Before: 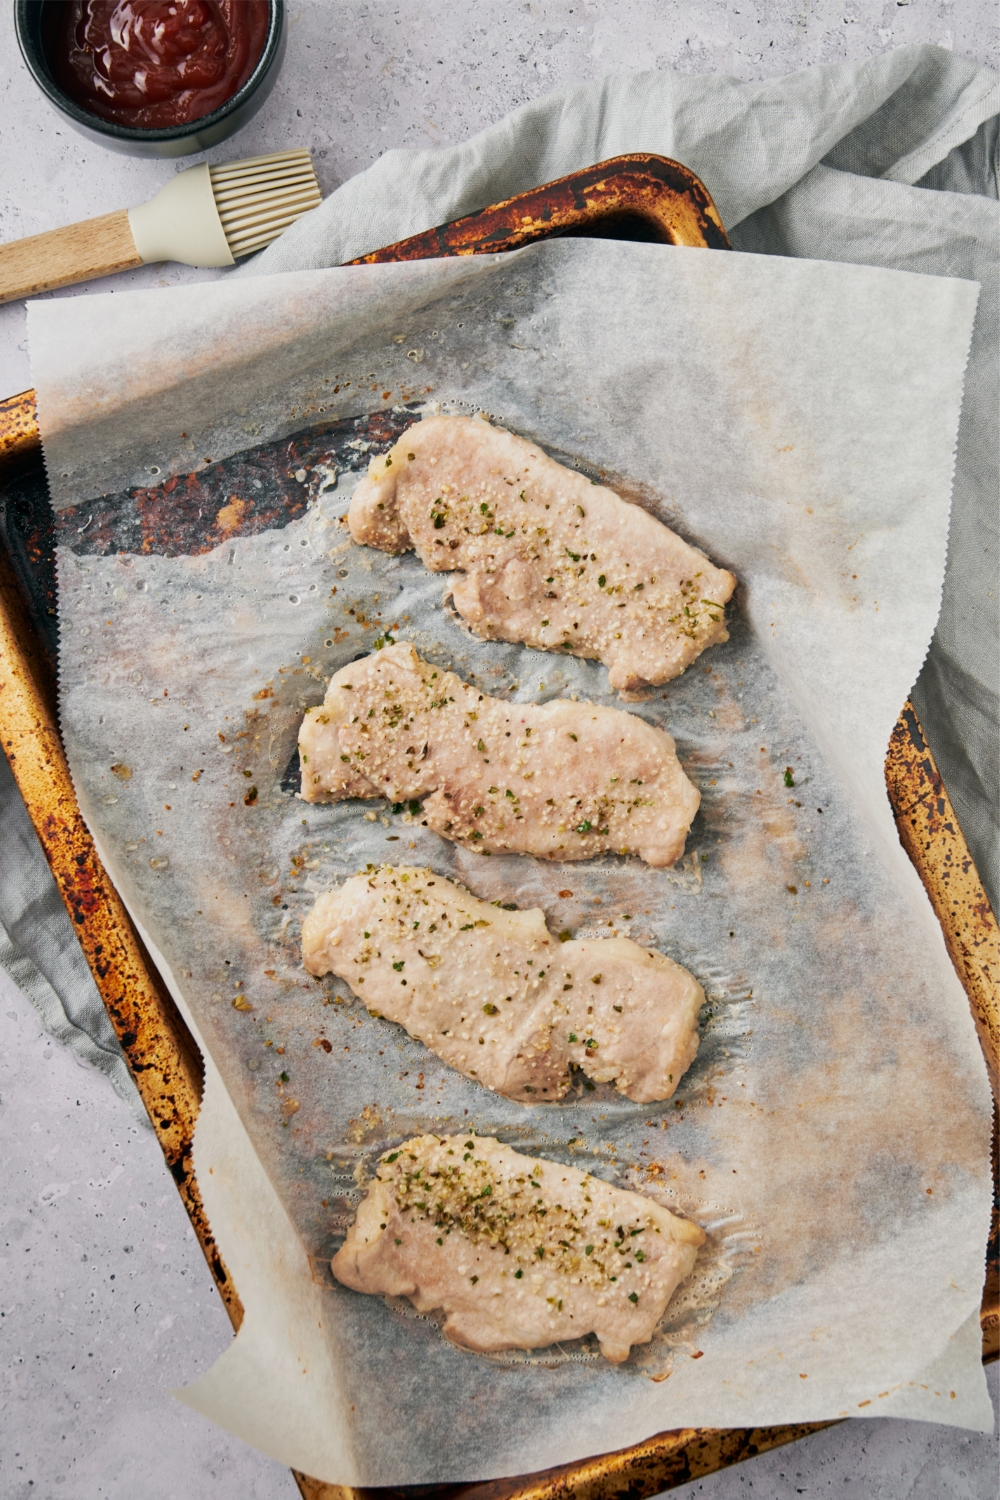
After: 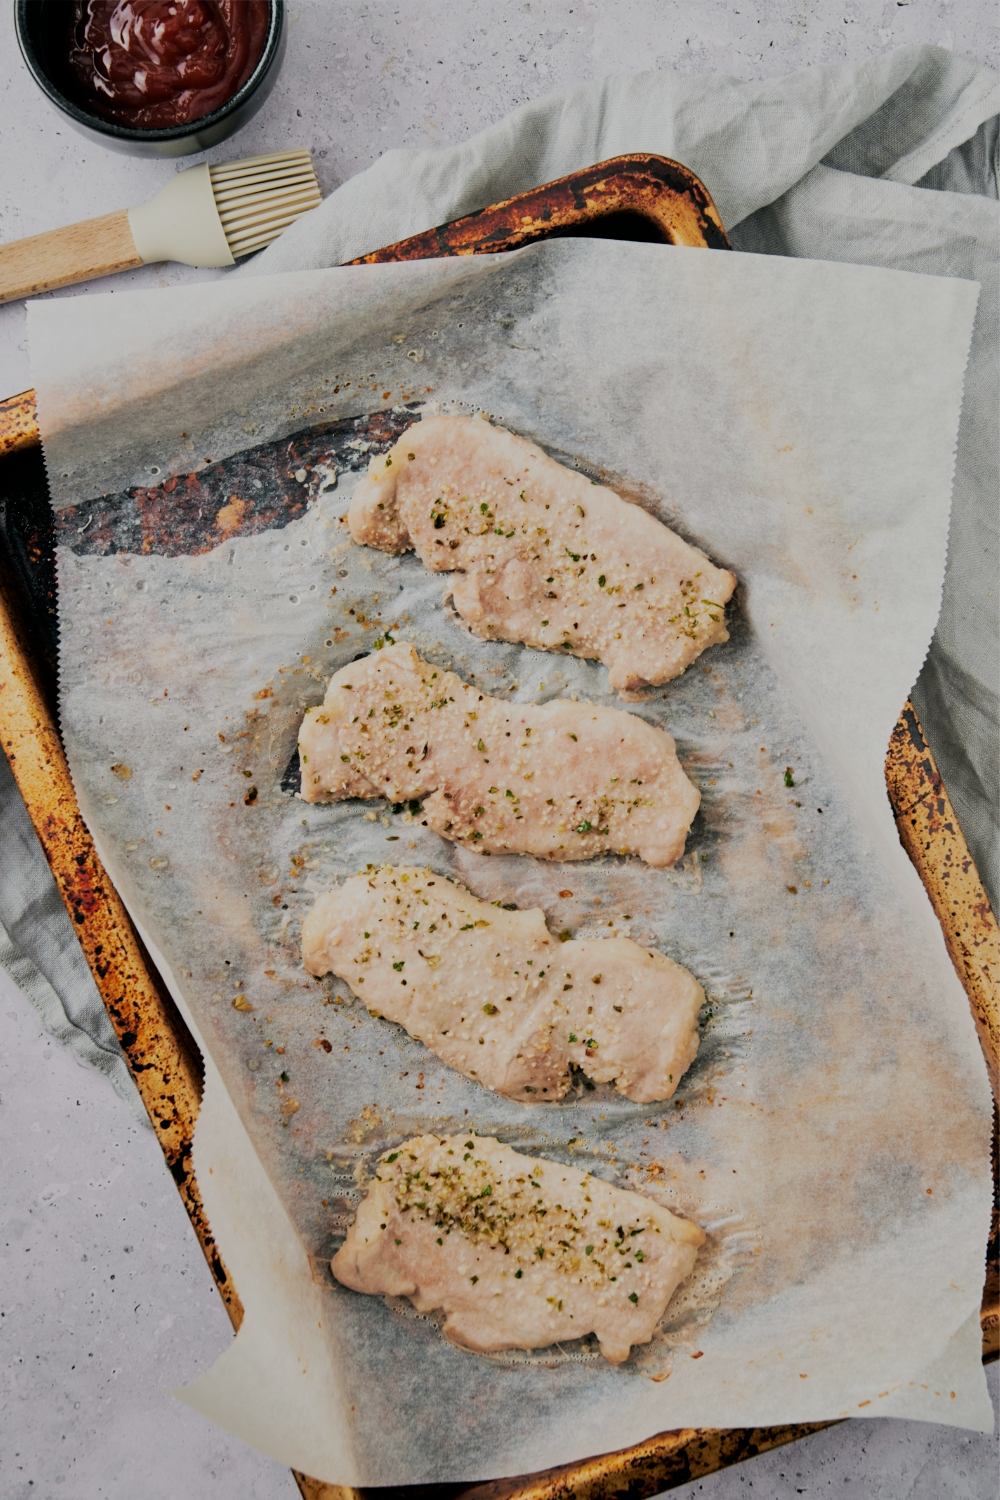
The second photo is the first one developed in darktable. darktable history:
filmic rgb: black relative exposure -6.91 EV, white relative exposure 5.69 EV, hardness 2.84
